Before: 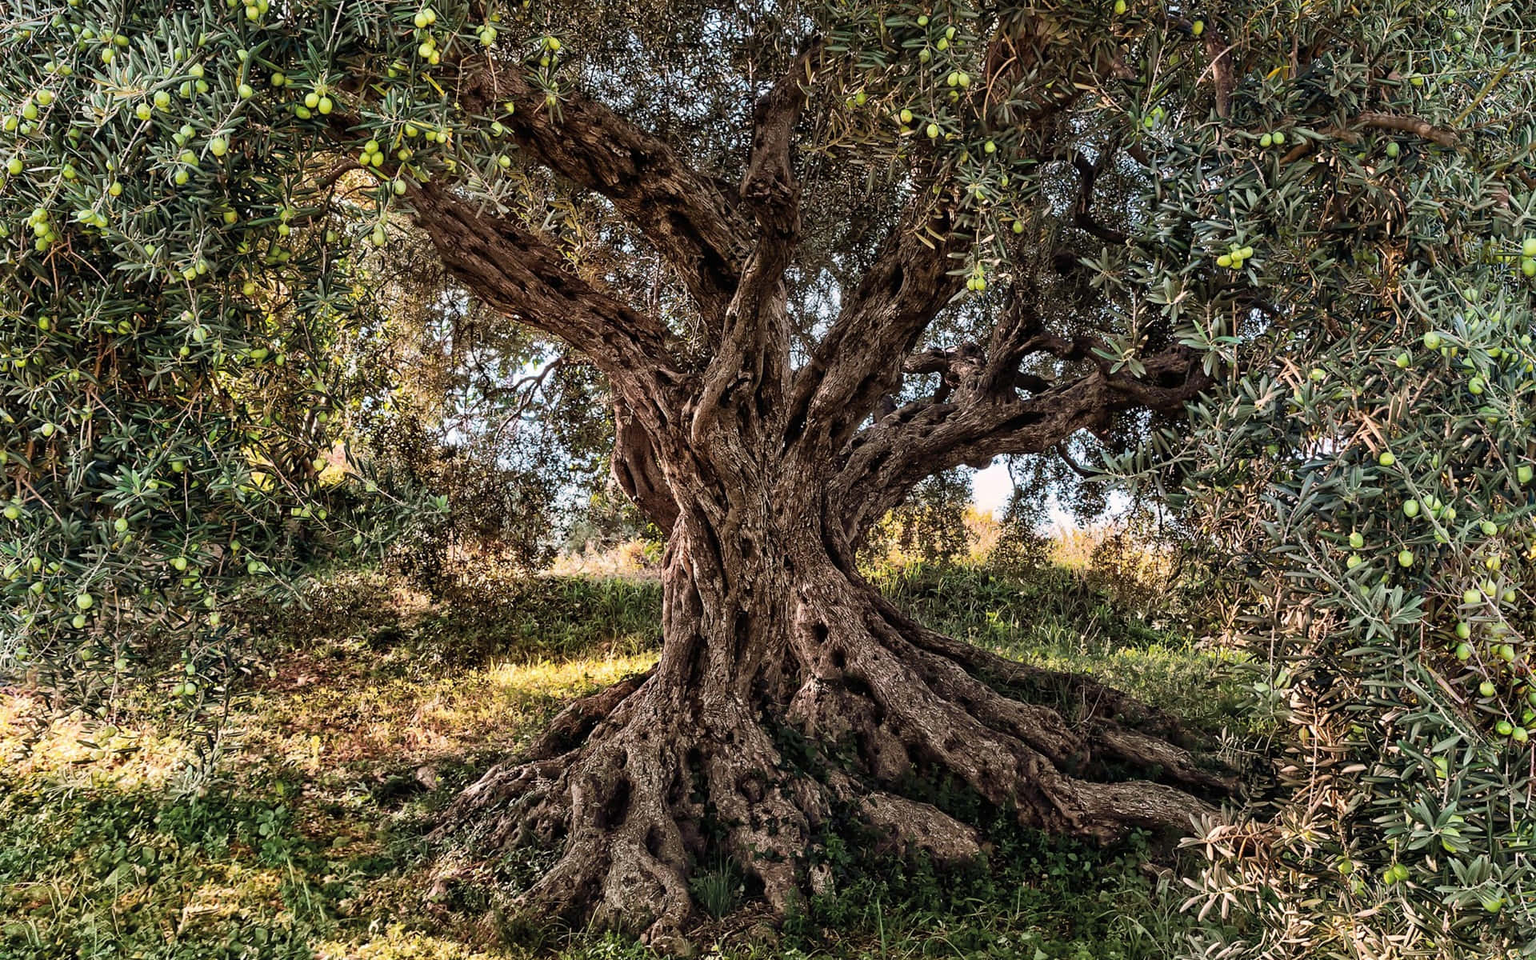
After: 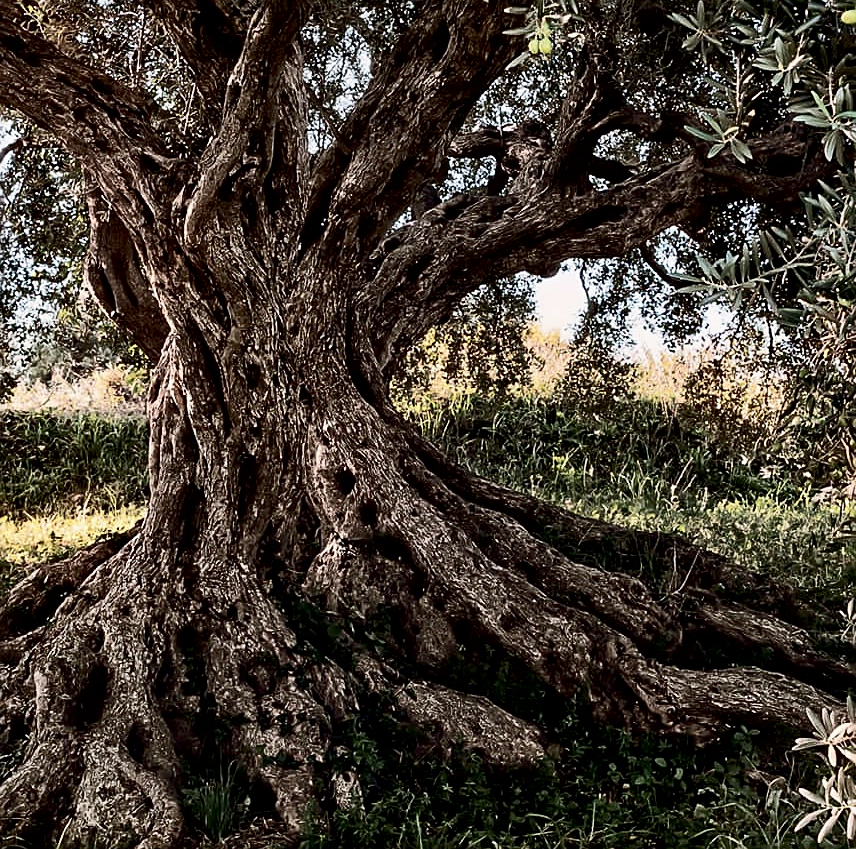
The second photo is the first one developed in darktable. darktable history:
exposure: black level correction 0.009, exposure -0.161 EV, compensate highlight preservation false
sharpen: on, module defaults
crop: left 35.427%, top 25.805%, right 19.955%, bottom 3.379%
contrast brightness saturation: contrast 0.249, saturation -0.308
